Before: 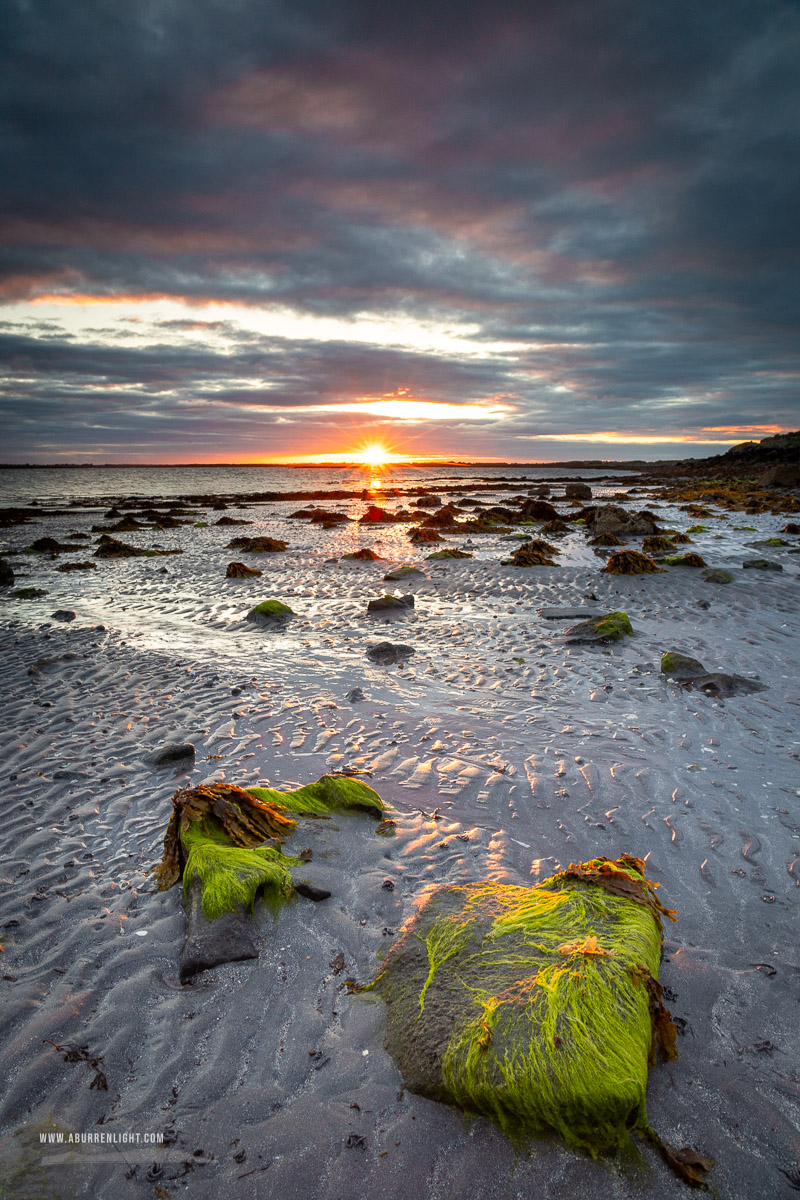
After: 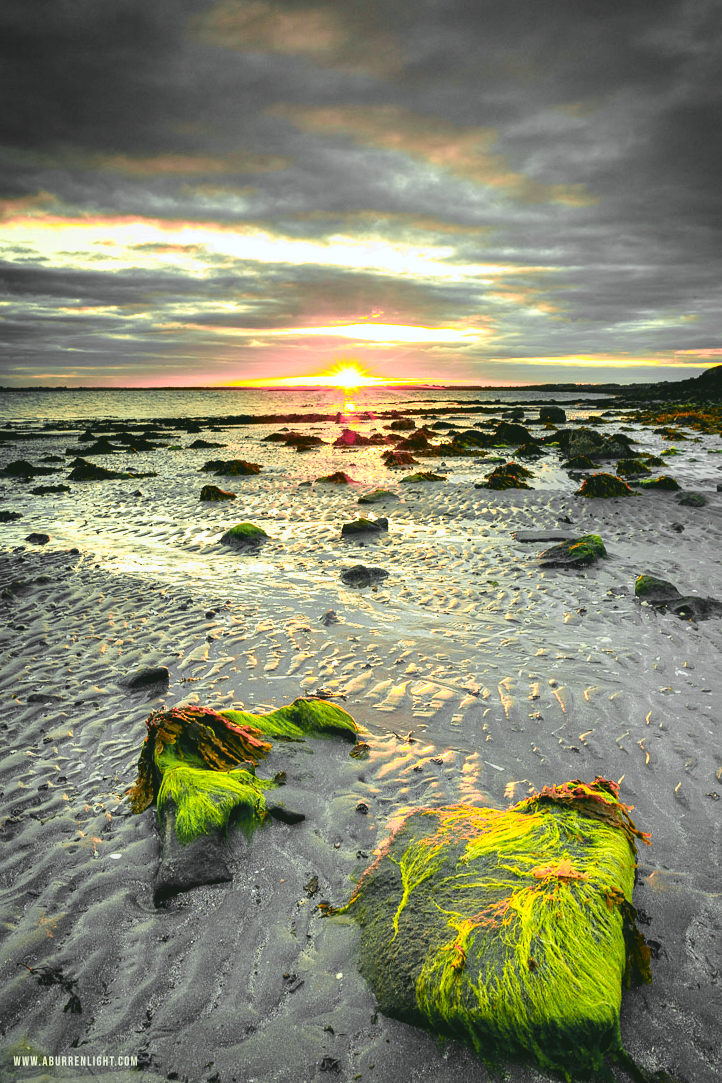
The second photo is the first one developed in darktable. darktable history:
crop: left 3.305%, top 6.436%, right 6.389%, bottom 3.258%
base curve: curves: ch0 [(0, 0) (0.028, 0.03) (0.121, 0.232) (0.46, 0.748) (0.859, 0.968) (1, 1)]
color zones: curves: ch0 [(0.257, 0.558) (0.75, 0.565)]; ch1 [(0.004, 0.857) (0.14, 0.416) (0.257, 0.695) (0.442, 0.032) (0.736, 0.266) (0.891, 0.741)]; ch2 [(0, 0.623) (0.112, 0.436) (0.271, 0.474) (0.516, 0.64) (0.743, 0.286)]
rgb curve: curves: ch0 [(0.123, 0.061) (0.995, 0.887)]; ch1 [(0.06, 0.116) (1, 0.906)]; ch2 [(0, 0) (0.824, 0.69) (1, 1)], mode RGB, independent channels, compensate middle gray true
